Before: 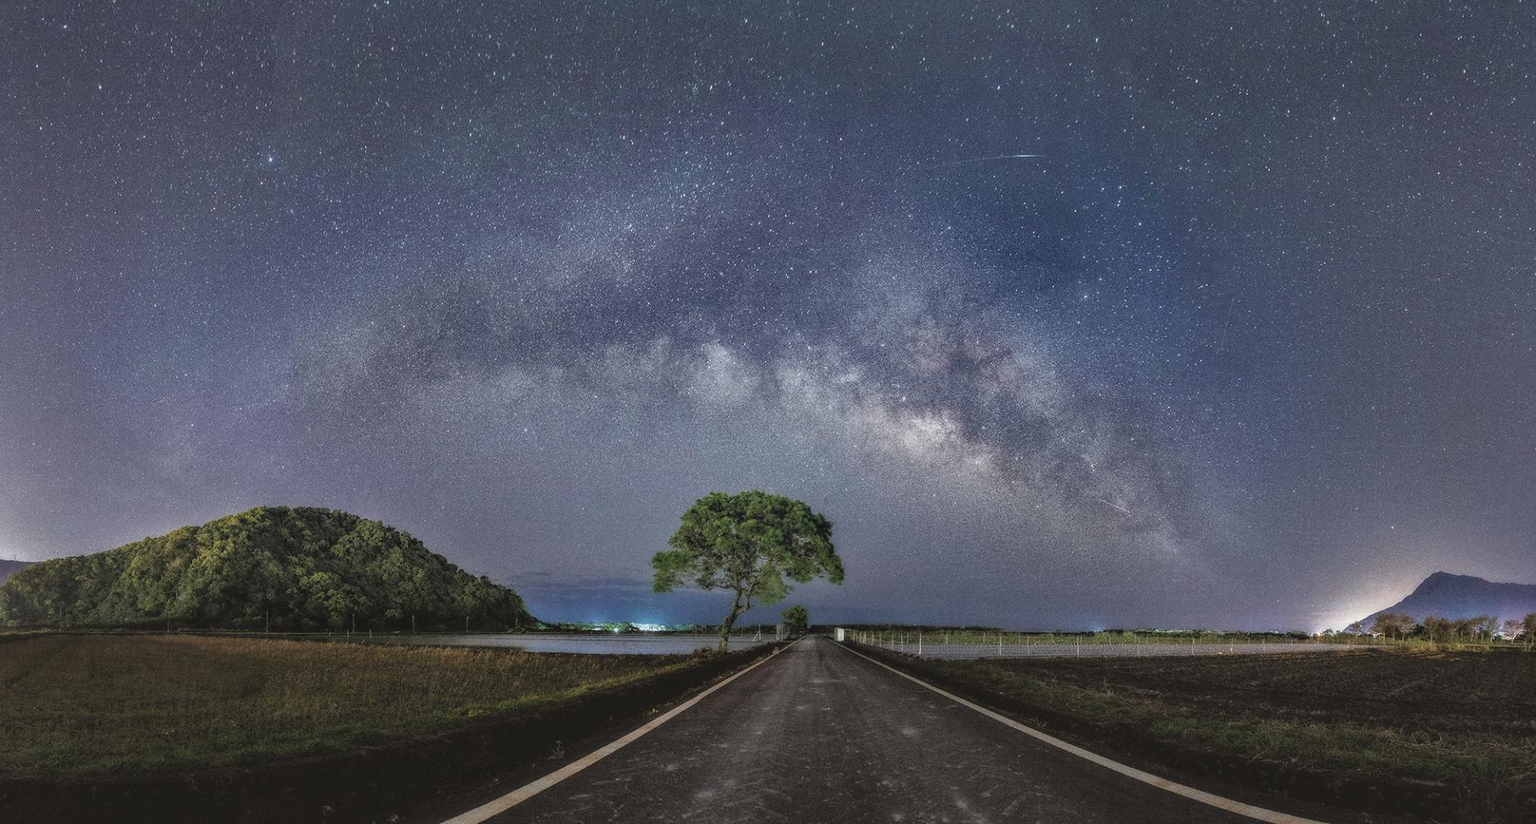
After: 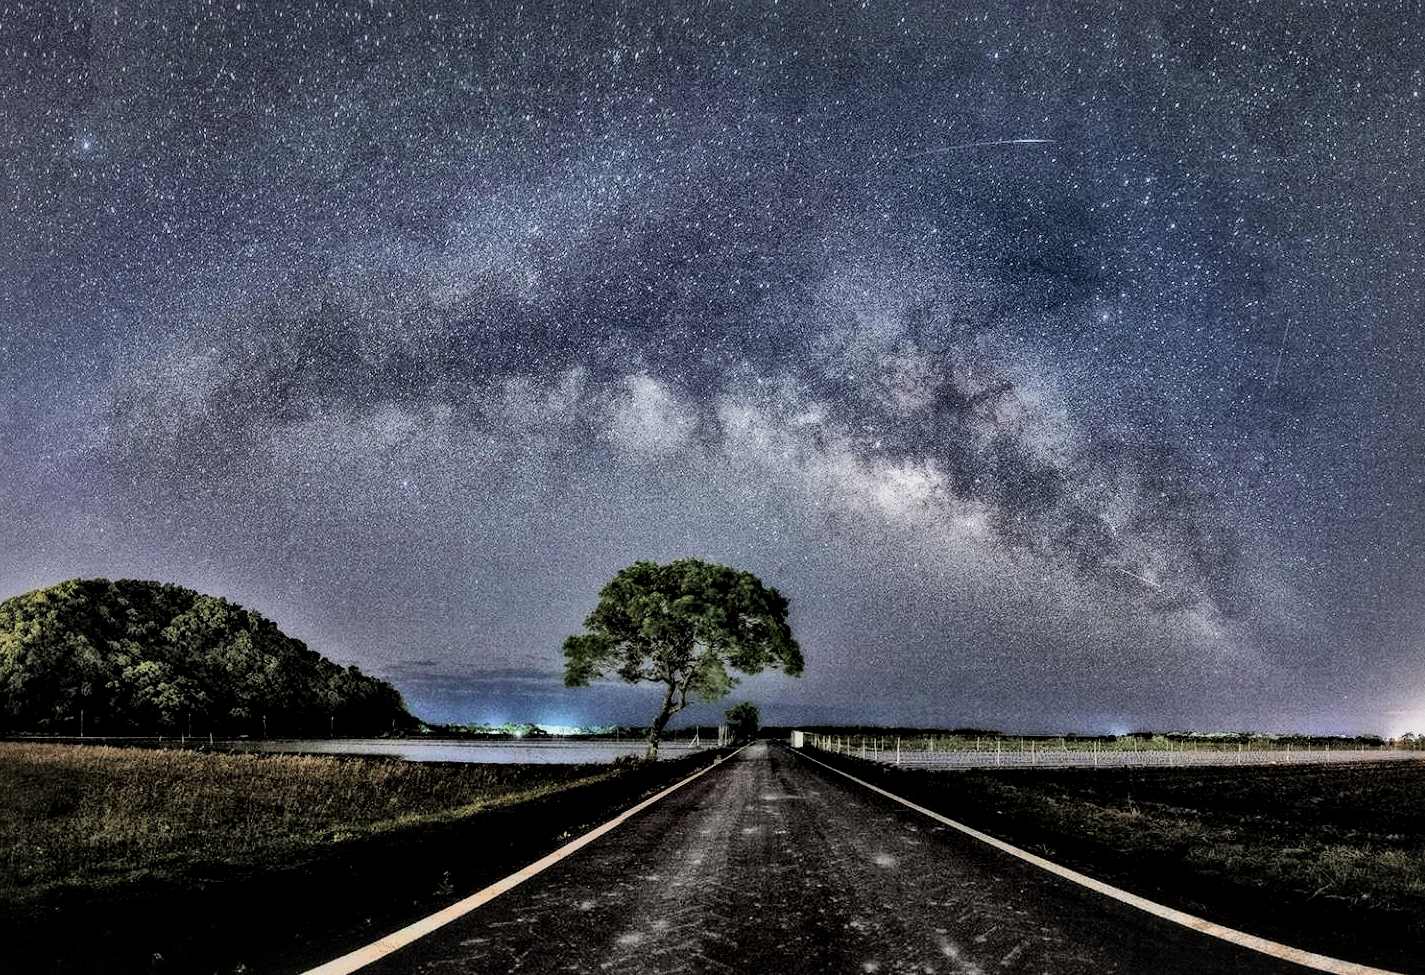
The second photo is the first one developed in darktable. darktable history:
shadows and highlights: soften with gaussian
crop and rotate: left 13.15%, top 5.251%, right 12.609%
local contrast: mode bilateral grid, contrast 20, coarseness 50, detail 171%, midtone range 0.2
filmic rgb: black relative exposure -5 EV, hardness 2.88, contrast 1.4, highlights saturation mix -20%
